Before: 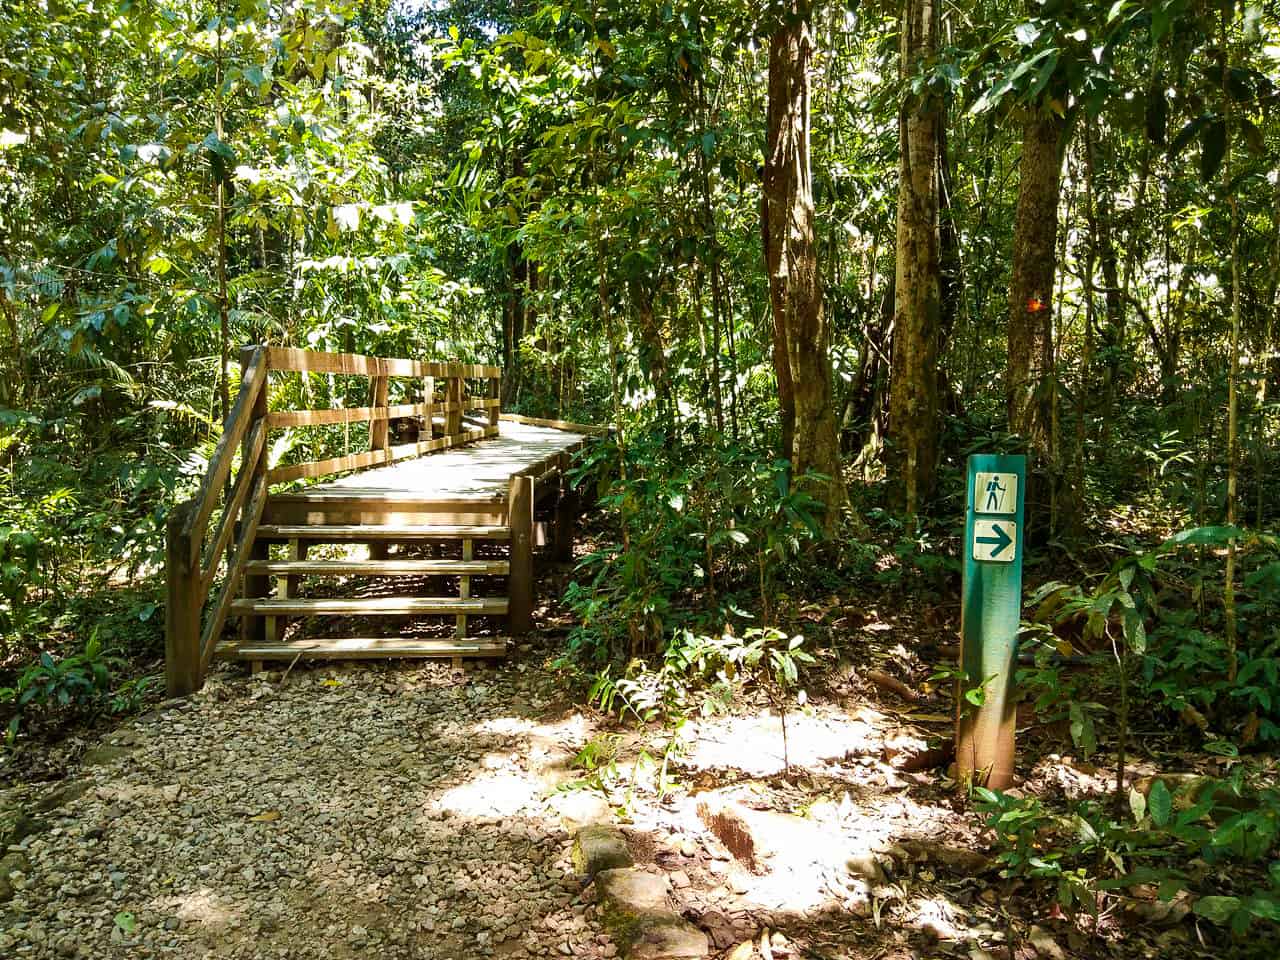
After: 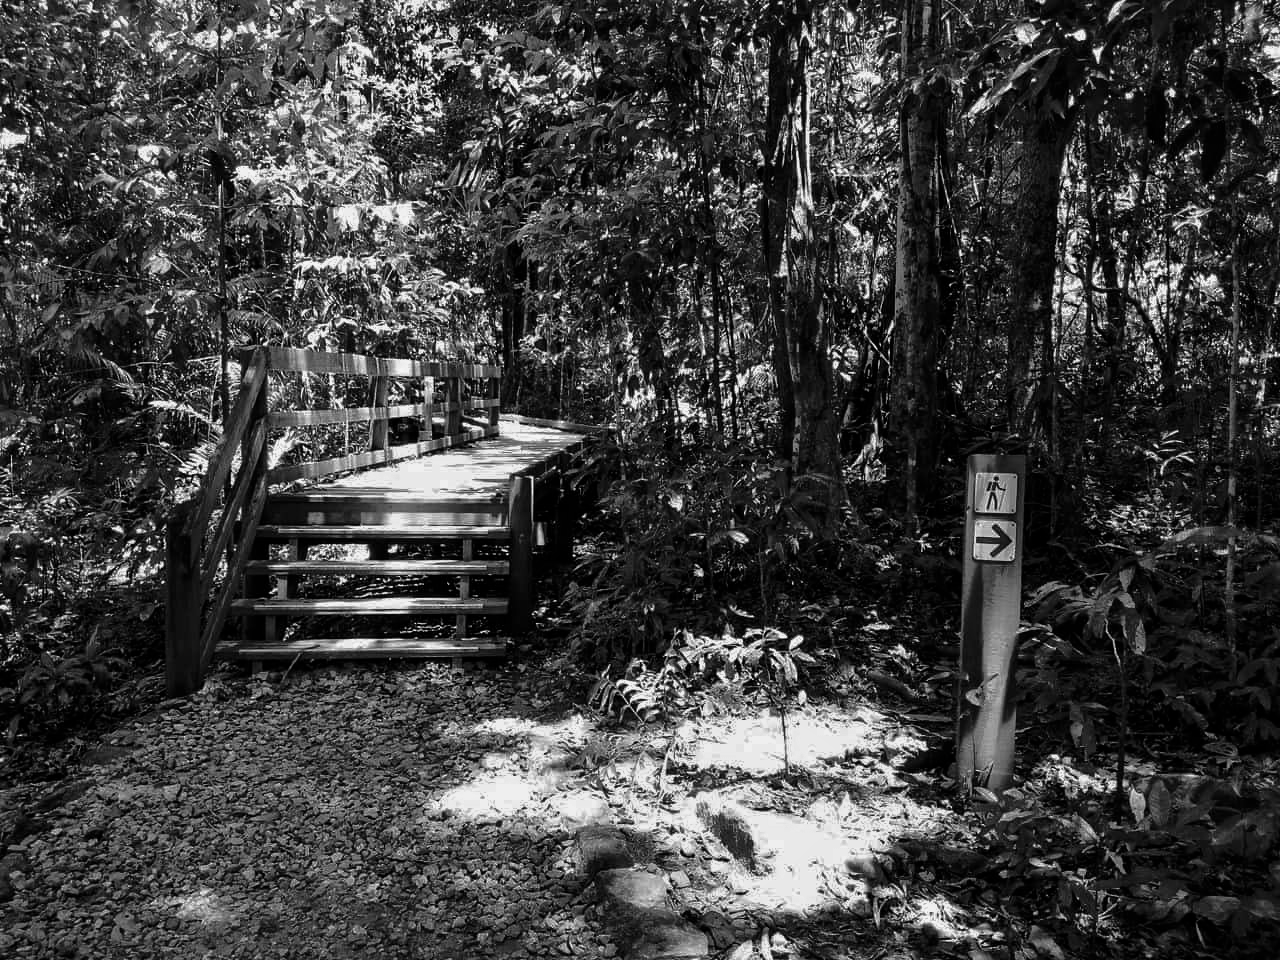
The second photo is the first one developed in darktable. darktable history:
contrast brightness saturation: contrast -0.03, brightness -0.577, saturation -1
tone equalizer: on, module defaults
shadows and highlights: on, module defaults
